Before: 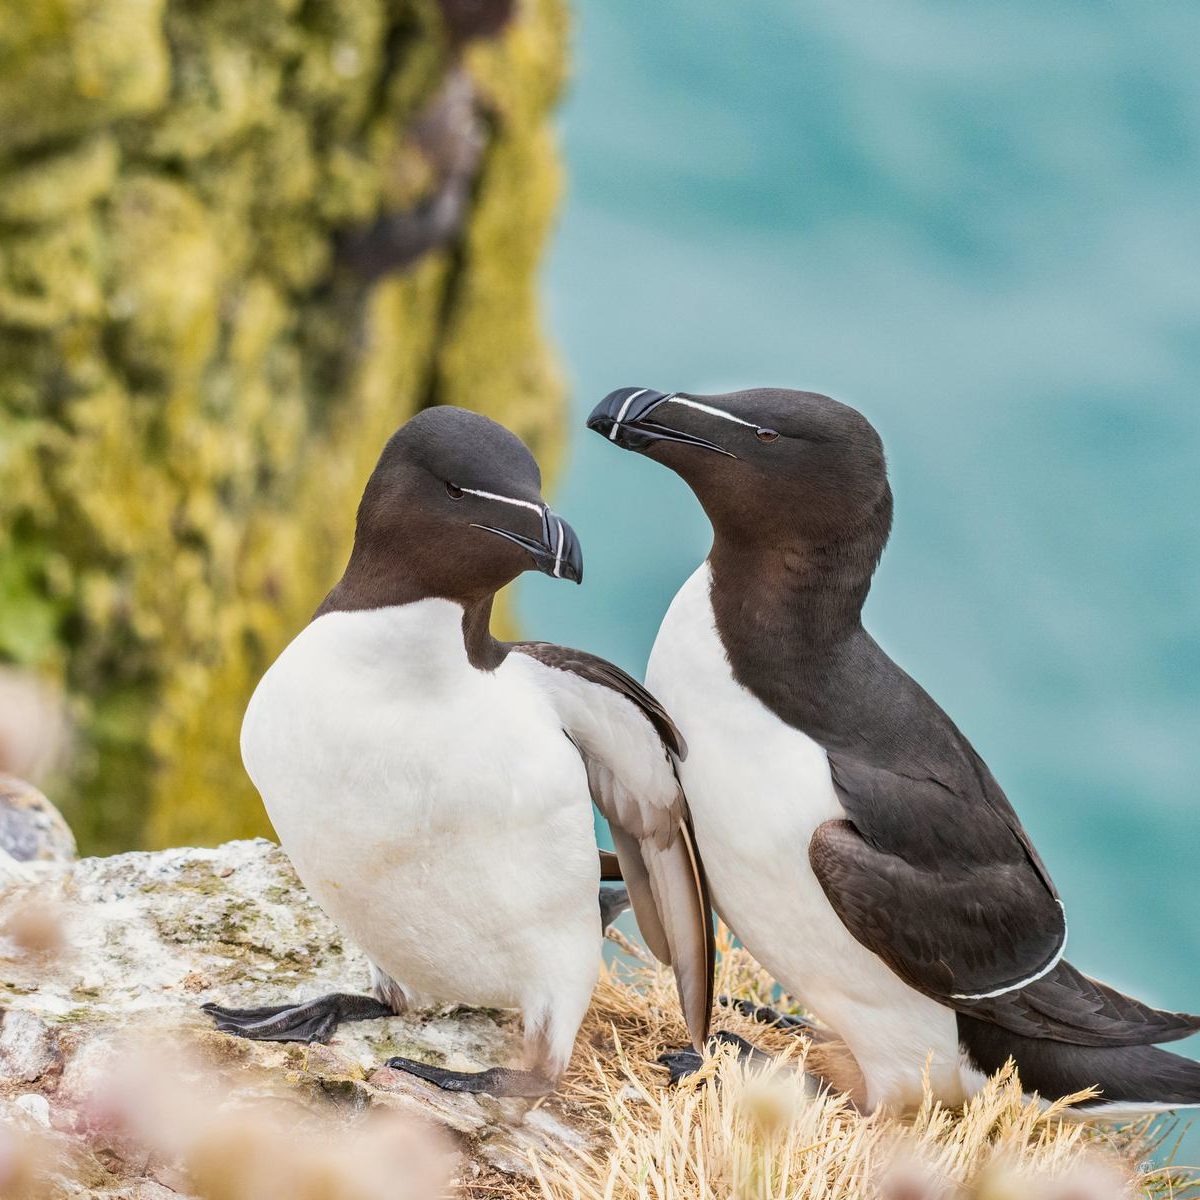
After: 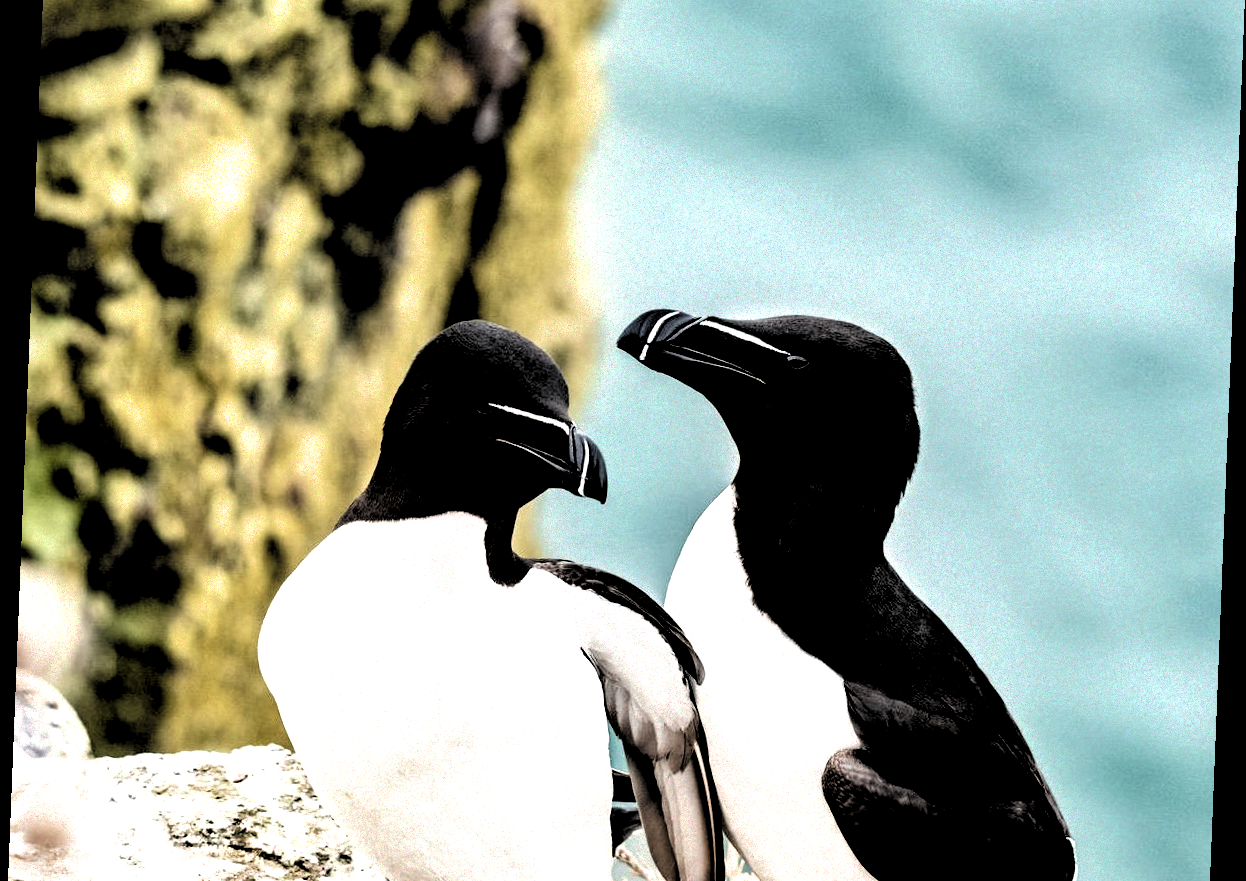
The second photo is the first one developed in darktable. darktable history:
color zones: curves: ch0 [(0.068, 0.464) (0.25, 0.5) (0.48, 0.508) (0.75, 0.536) (0.886, 0.476) (0.967, 0.456)]; ch1 [(0.066, 0.456) (0.25, 0.5) (0.616, 0.508) (0.746, 0.56) (0.934, 0.444)]
crop and rotate: top 8.293%, bottom 20.996%
levels: levels [0.101, 0.578, 0.953]
rotate and perspective: rotation 2.27°, automatic cropping off
color correction: highlights a* -0.182, highlights b* -0.124
filmic rgb: black relative exposure -1 EV, white relative exposure 2.05 EV, hardness 1.52, contrast 2.25, enable highlight reconstruction true
white balance: red 1.009, blue 0.985
